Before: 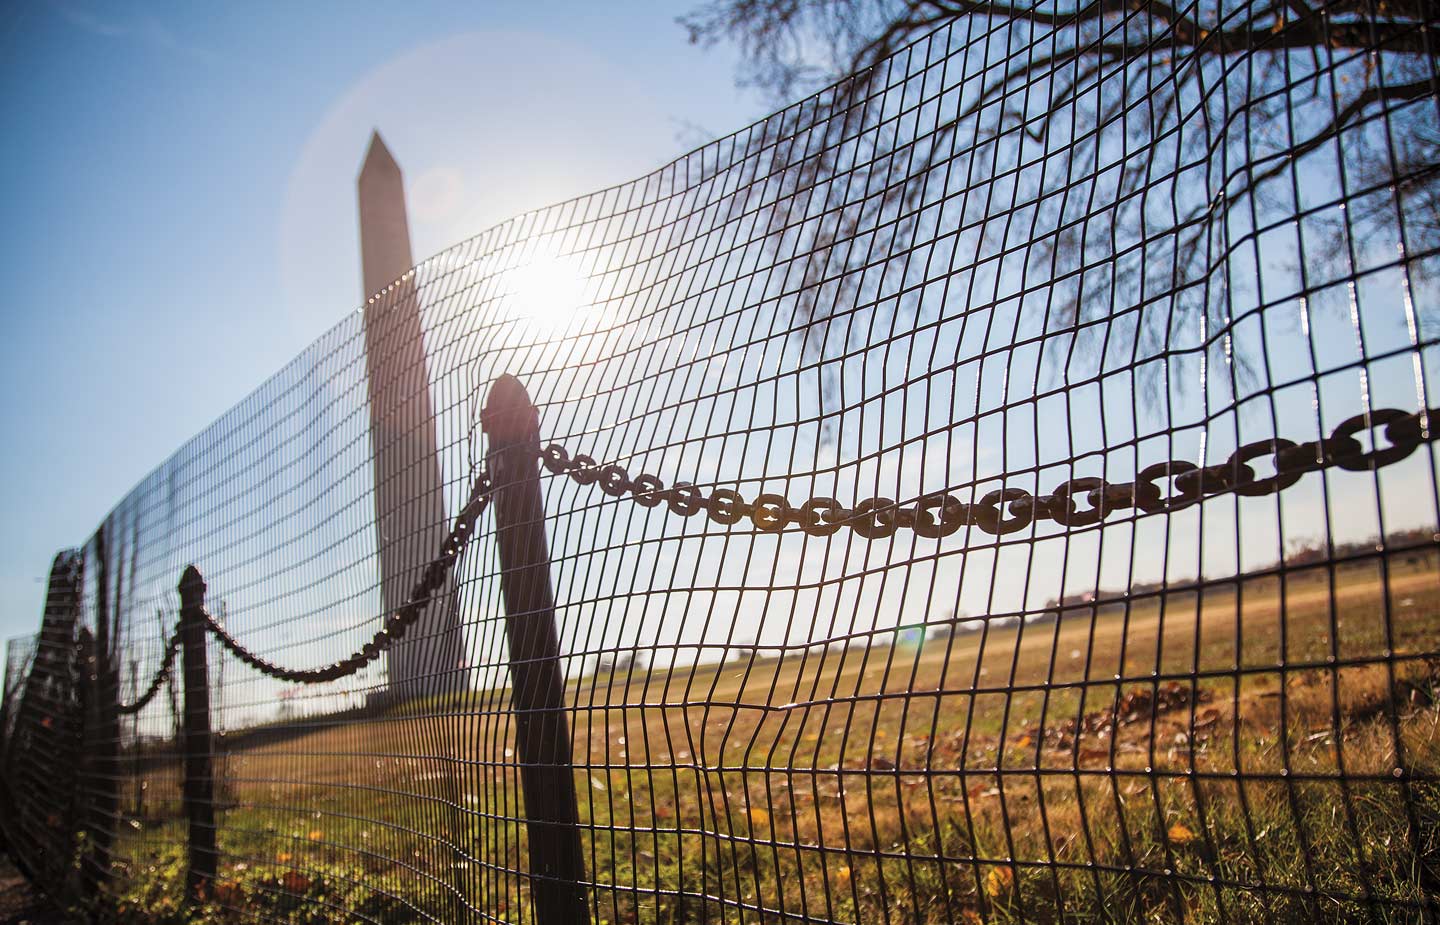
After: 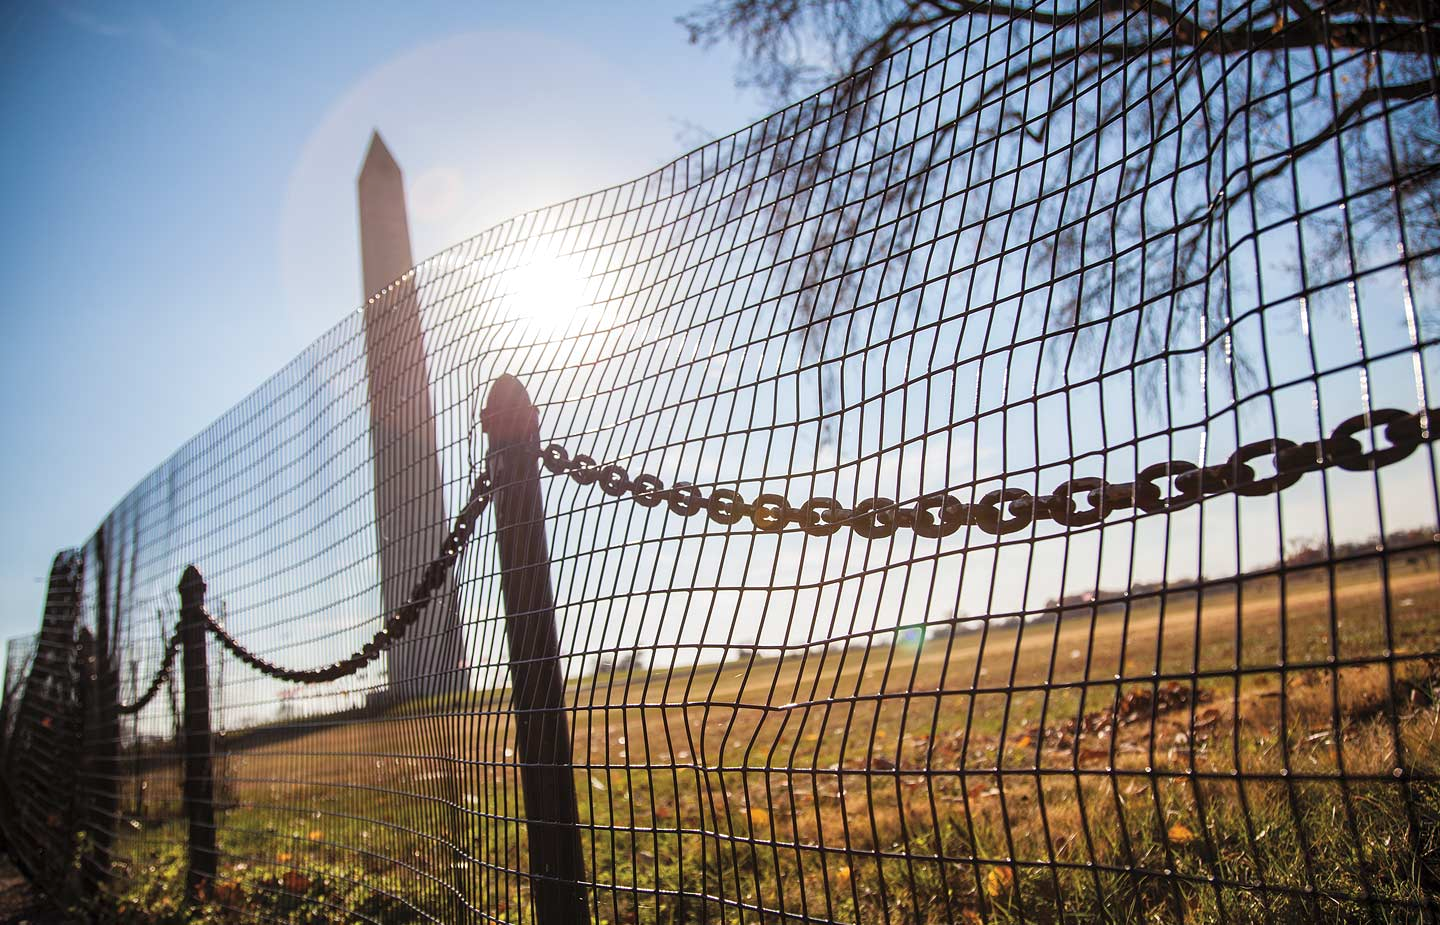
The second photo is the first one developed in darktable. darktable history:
exposure: exposure 0.073 EV, compensate exposure bias true, compensate highlight preservation false
